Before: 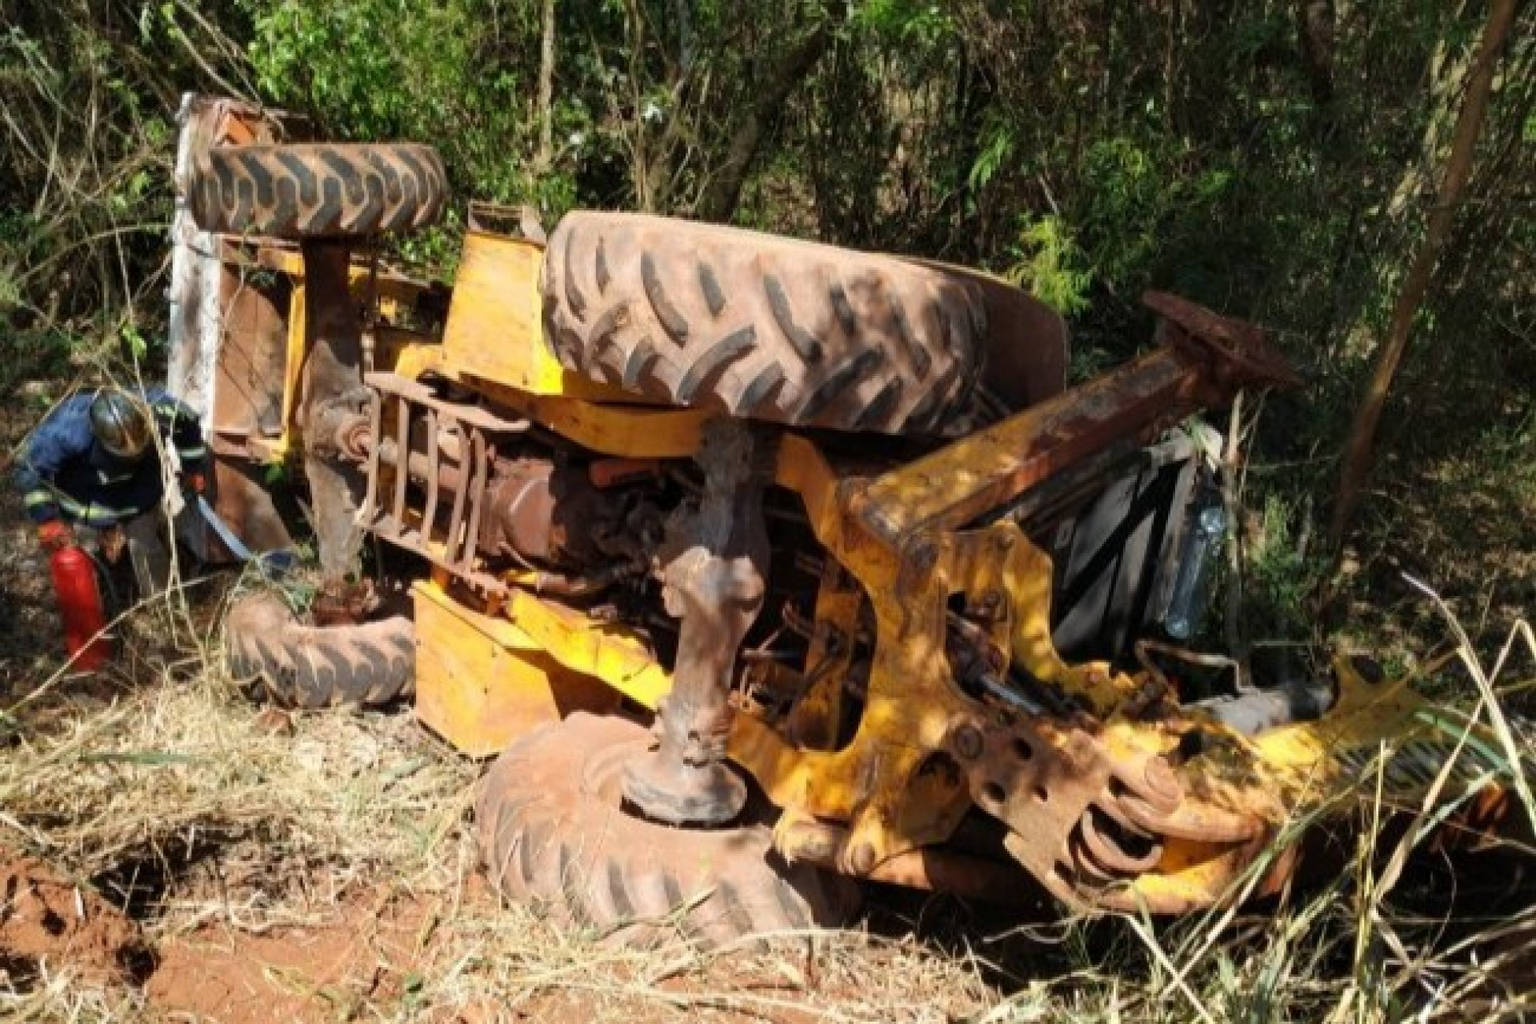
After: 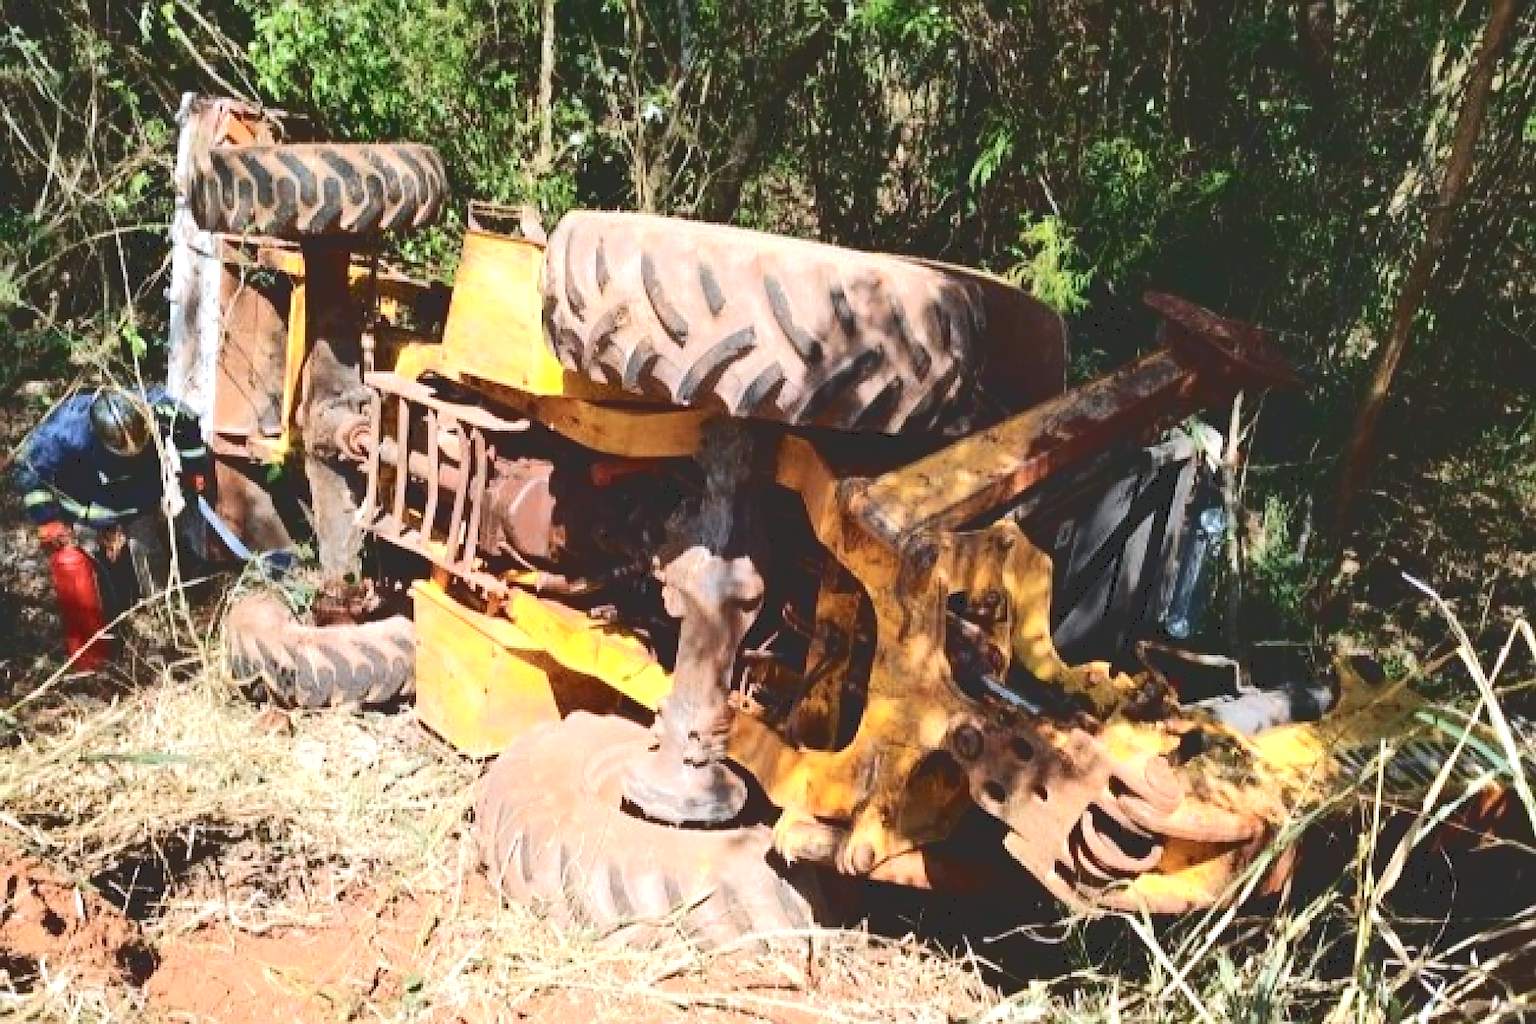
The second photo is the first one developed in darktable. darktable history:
tone curve: curves: ch0 [(0, 0) (0.003, 0.178) (0.011, 0.177) (0.025, 0.177) (0.044, 0.178) (0.069, 0.178) (0.1, 0.18) (0.136, 0.183) (0.177, 0.199) (0.224, 0.227) (0.277, 0.278) (0.335, 0.357) (0.399, 0.449) (0.468, 0.546) (0.543, 0.65) (0.623, 0.724) (0.709, 0.804) (0.801, 0.868) (0.898, 0.921) (1, 1)], color space Lab, independent channels, preserve colors none
sharpen: on, module defaults
exposure: black level correction 0, exposure 0.499 EV, compensate highlight preservation false
color calibration: illuminant as shot in camera, x 0.358, y 0.373, temperature 4628.91 K
